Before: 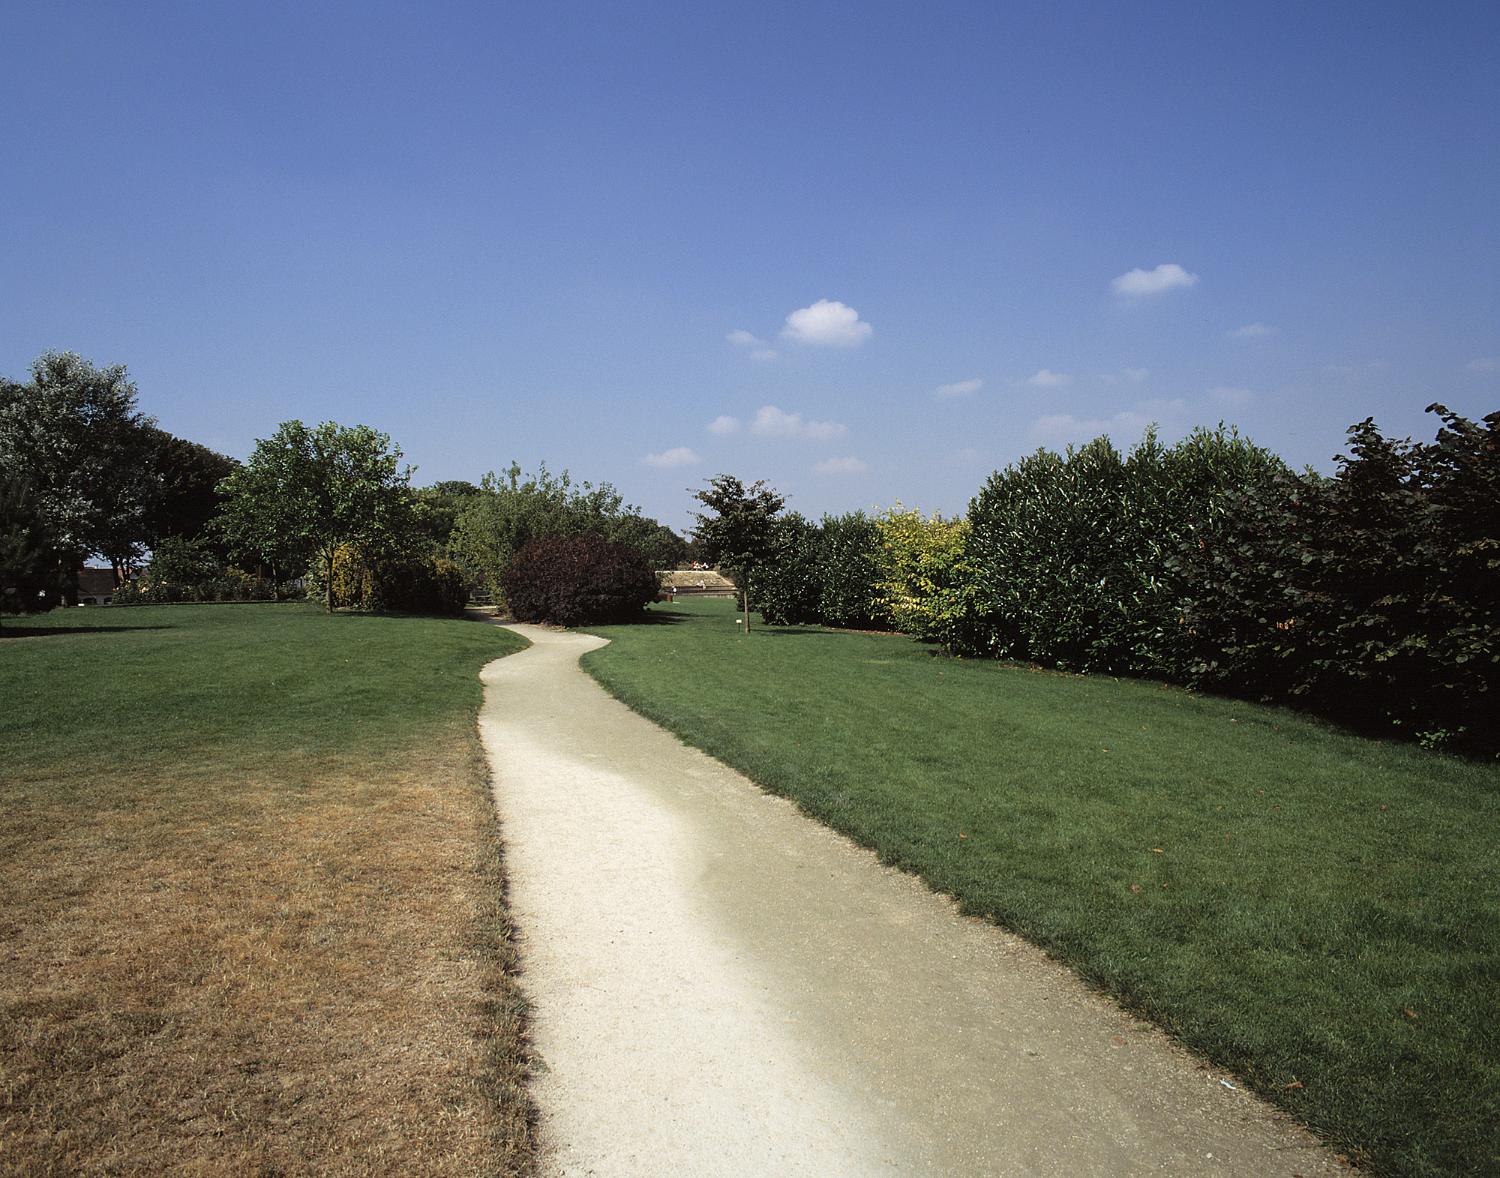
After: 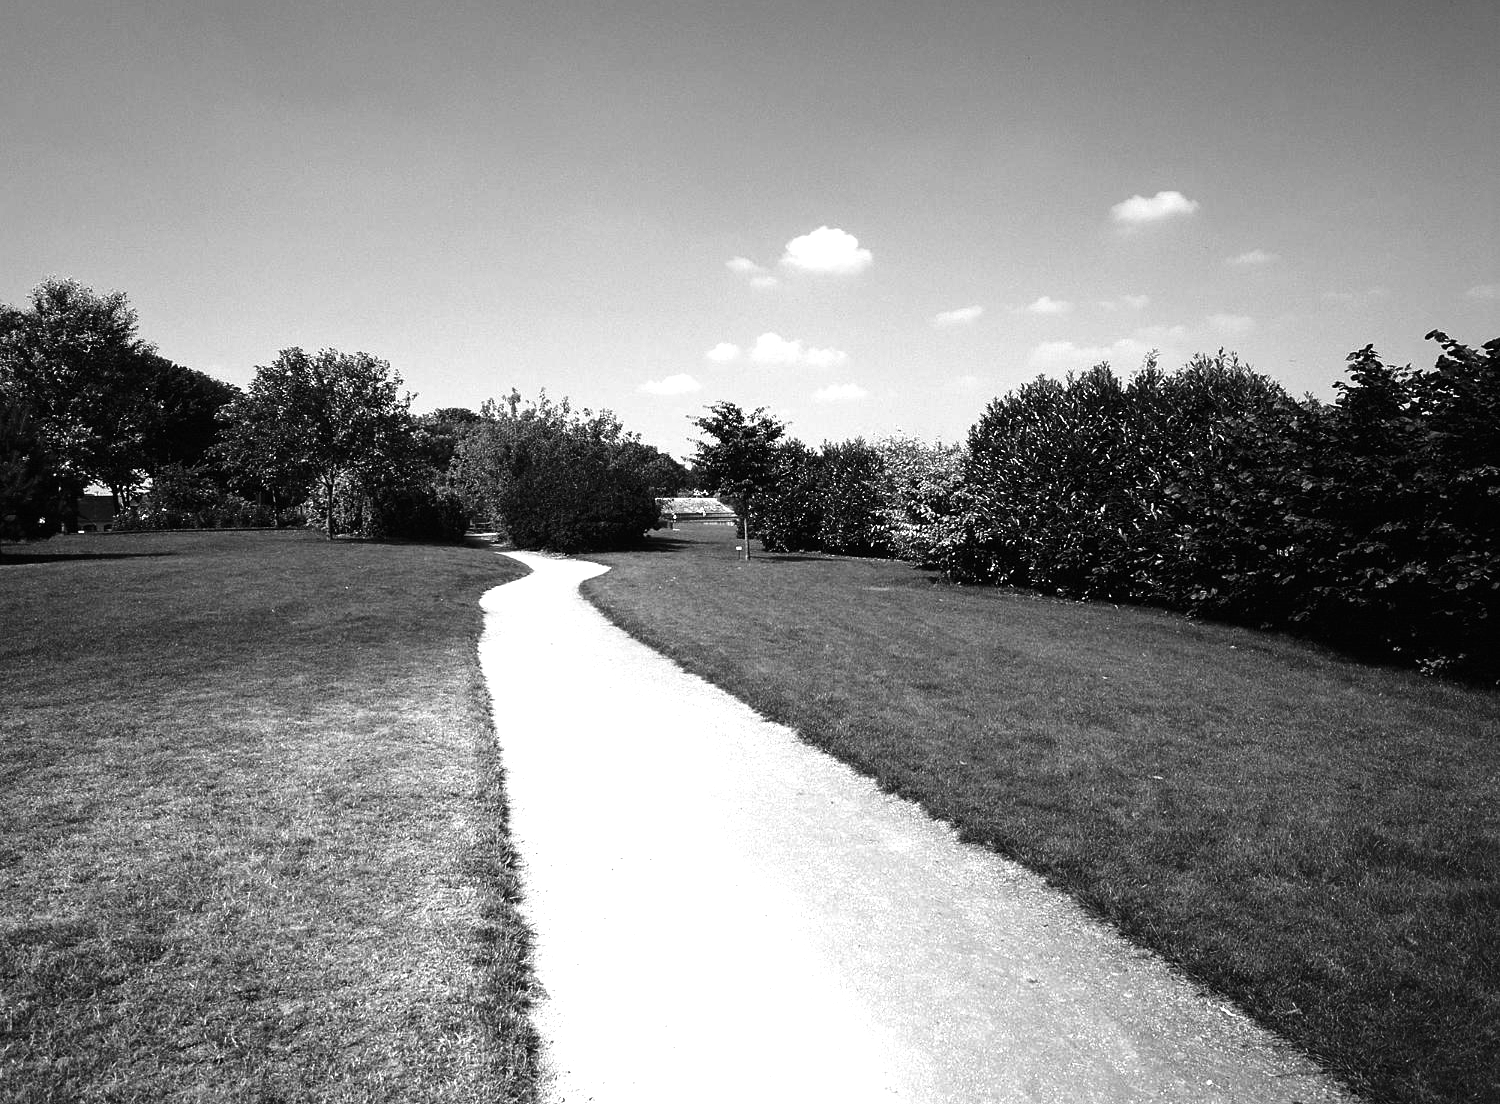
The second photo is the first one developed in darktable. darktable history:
crop and rotate: top 6.25%
contrast brightness saturation: contrast 0.1, brightness -0.26, saturation 0.14
monochrome: a -4.13, b 5.16, size 1
exposure: black level correction 0, exposure 1.1 EV, compensate exposure bias true, compensate highlight preservation false
